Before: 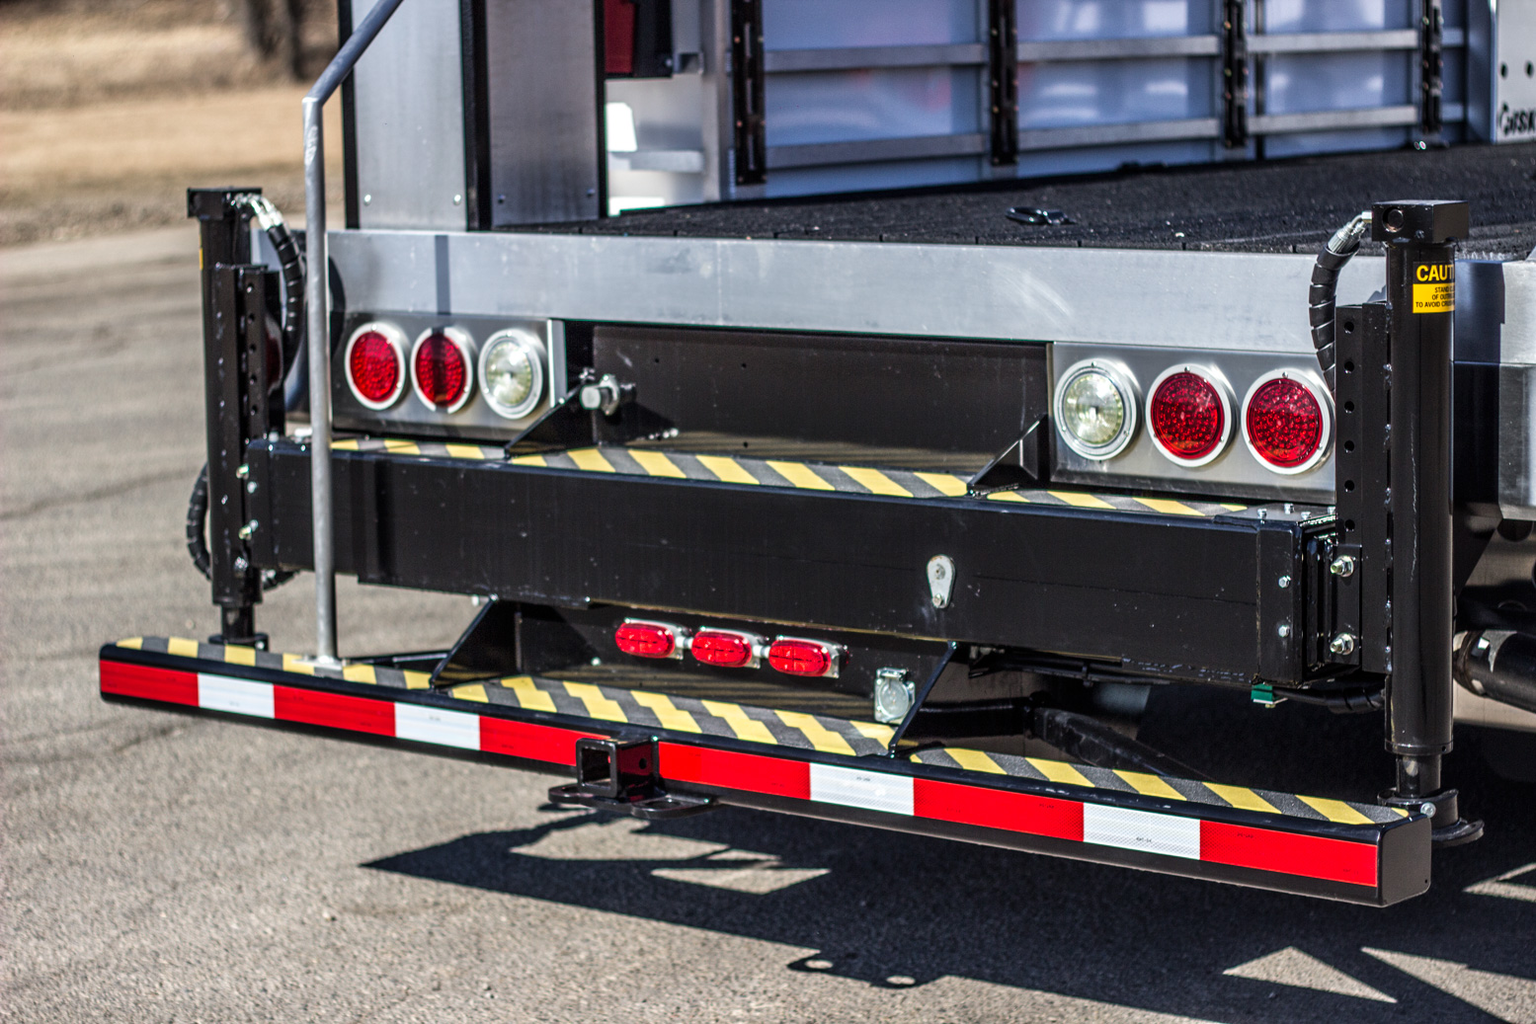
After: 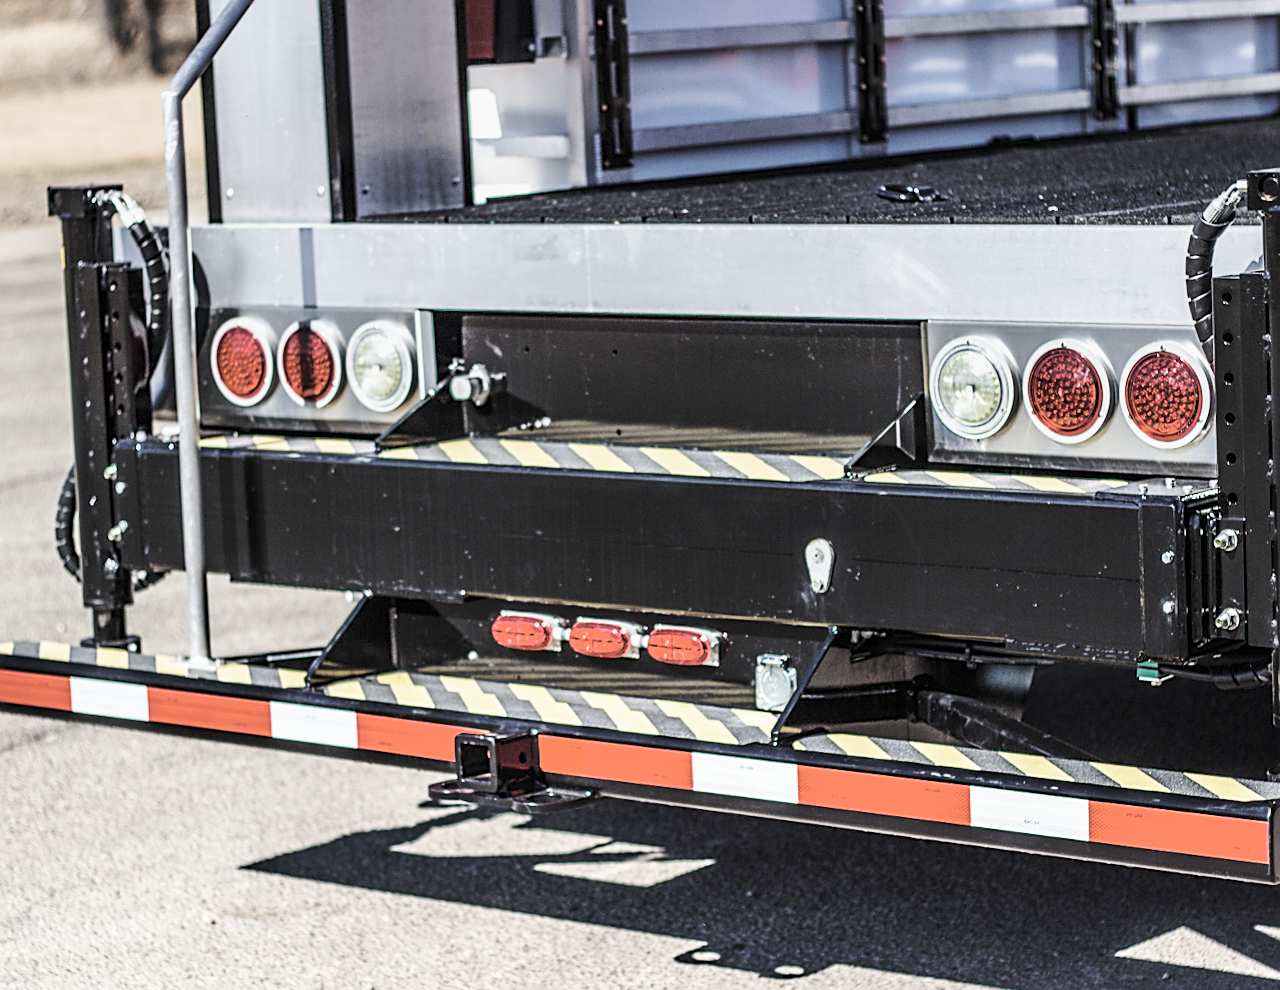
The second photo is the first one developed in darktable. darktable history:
crop: left 8.026%, right 7.374%
sharpen: on, module defaults
rotate and perspective: rotation -1.42°, crop left 0.016, crop right 0.984, crop top 0.035, crop bottom 0.965
graduated density: rotation 5.63°, offset 76.9
base curve: curves: ch0 [(0, 0) (0.032, 0.037) (0.105, 0.228) (0.435, 0.76) (0.856, 0.983) (1, 1)], preserve colors none
contrast brightness saturation: brightness 0.18, saturation -0.5
velvia: on, module defaults
